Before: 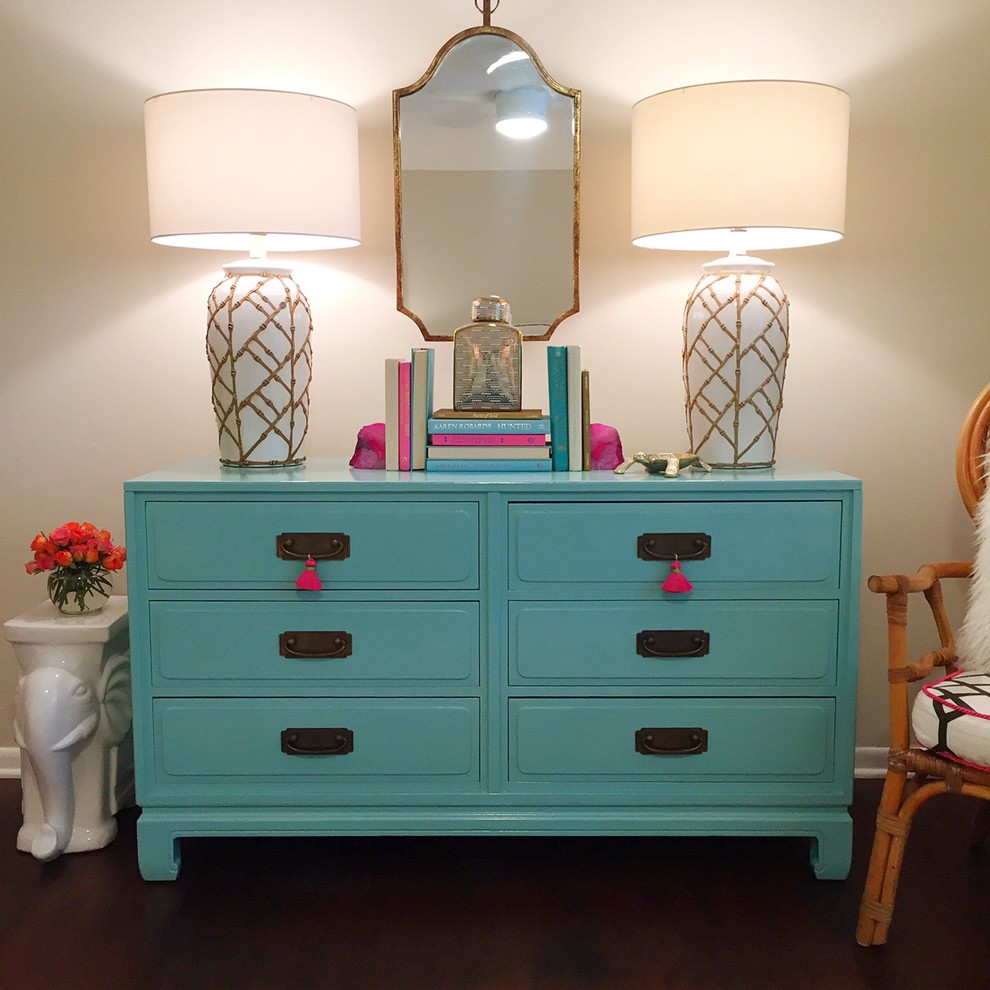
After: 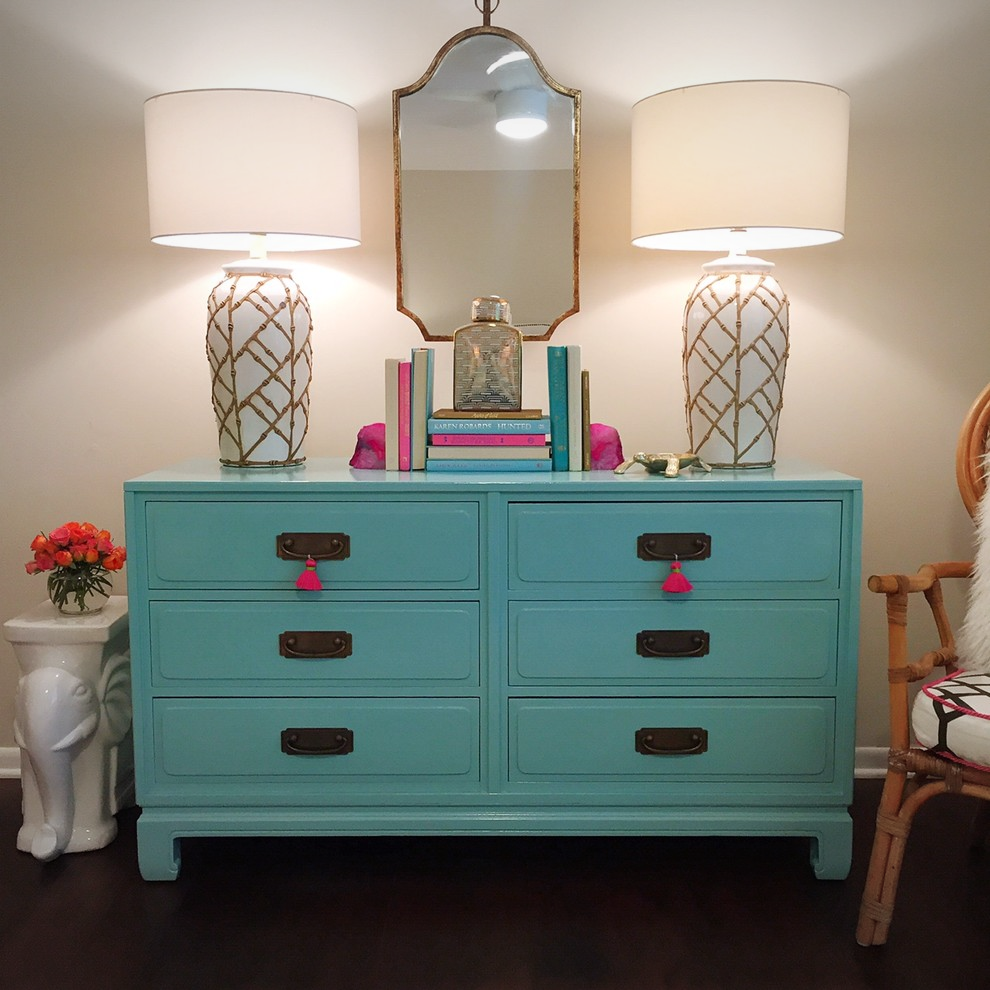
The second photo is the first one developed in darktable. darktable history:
vignetting: fall-off radius 99.41%, brightness -0.294, width/height ratio 1.338
